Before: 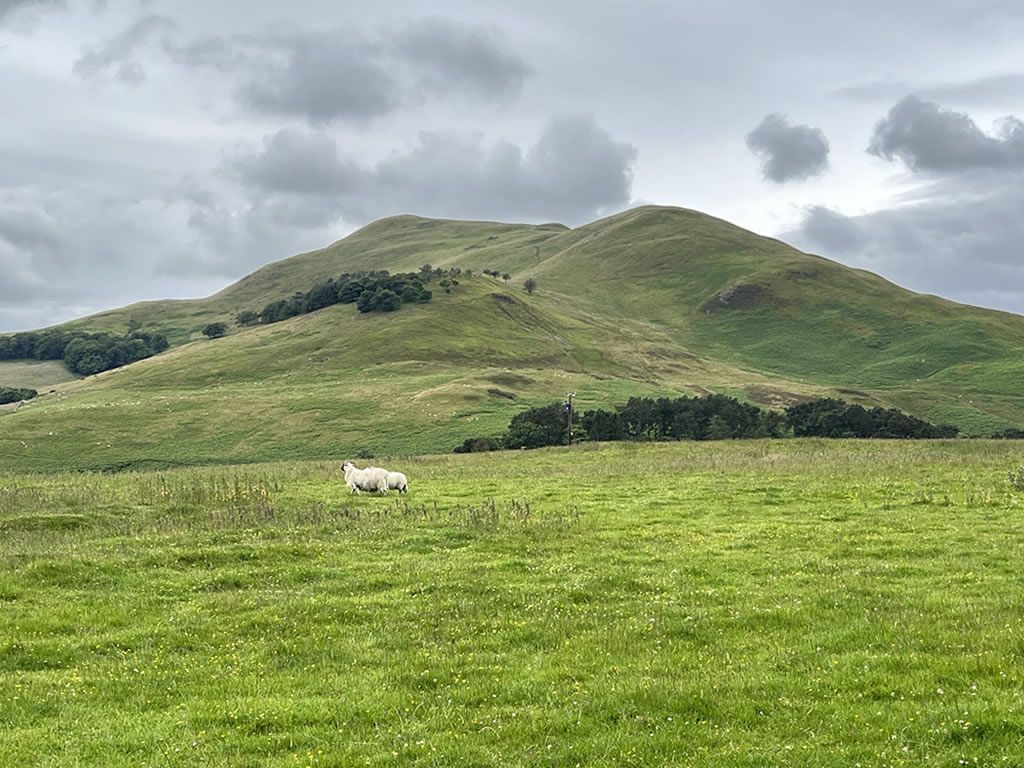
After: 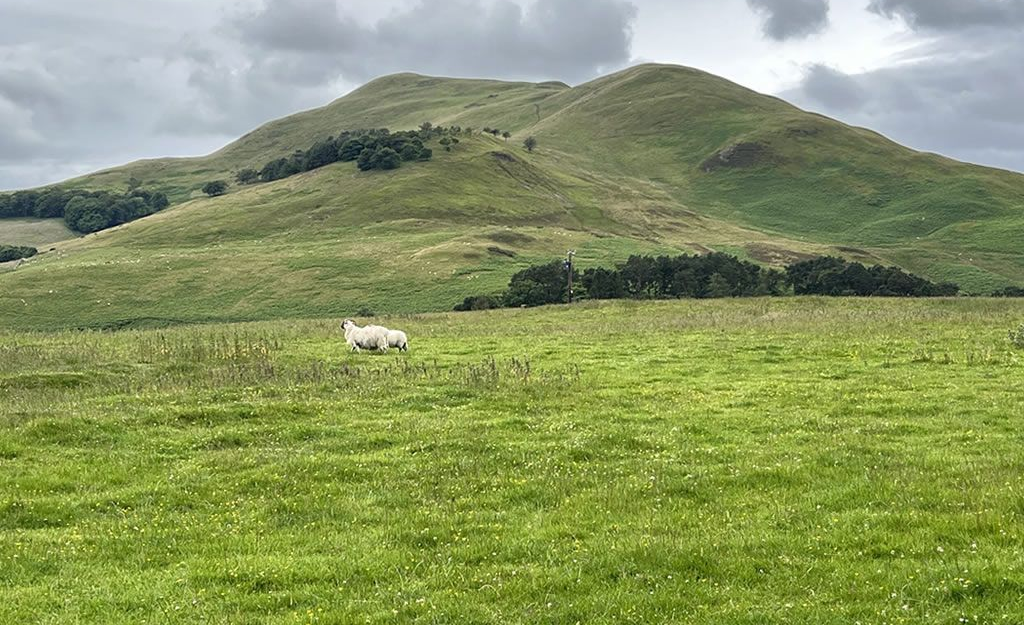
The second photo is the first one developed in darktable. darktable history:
crop and rotate: top 18.507%
exposure: compensate highlight preservation false
tone equalizer: on, module defaults
